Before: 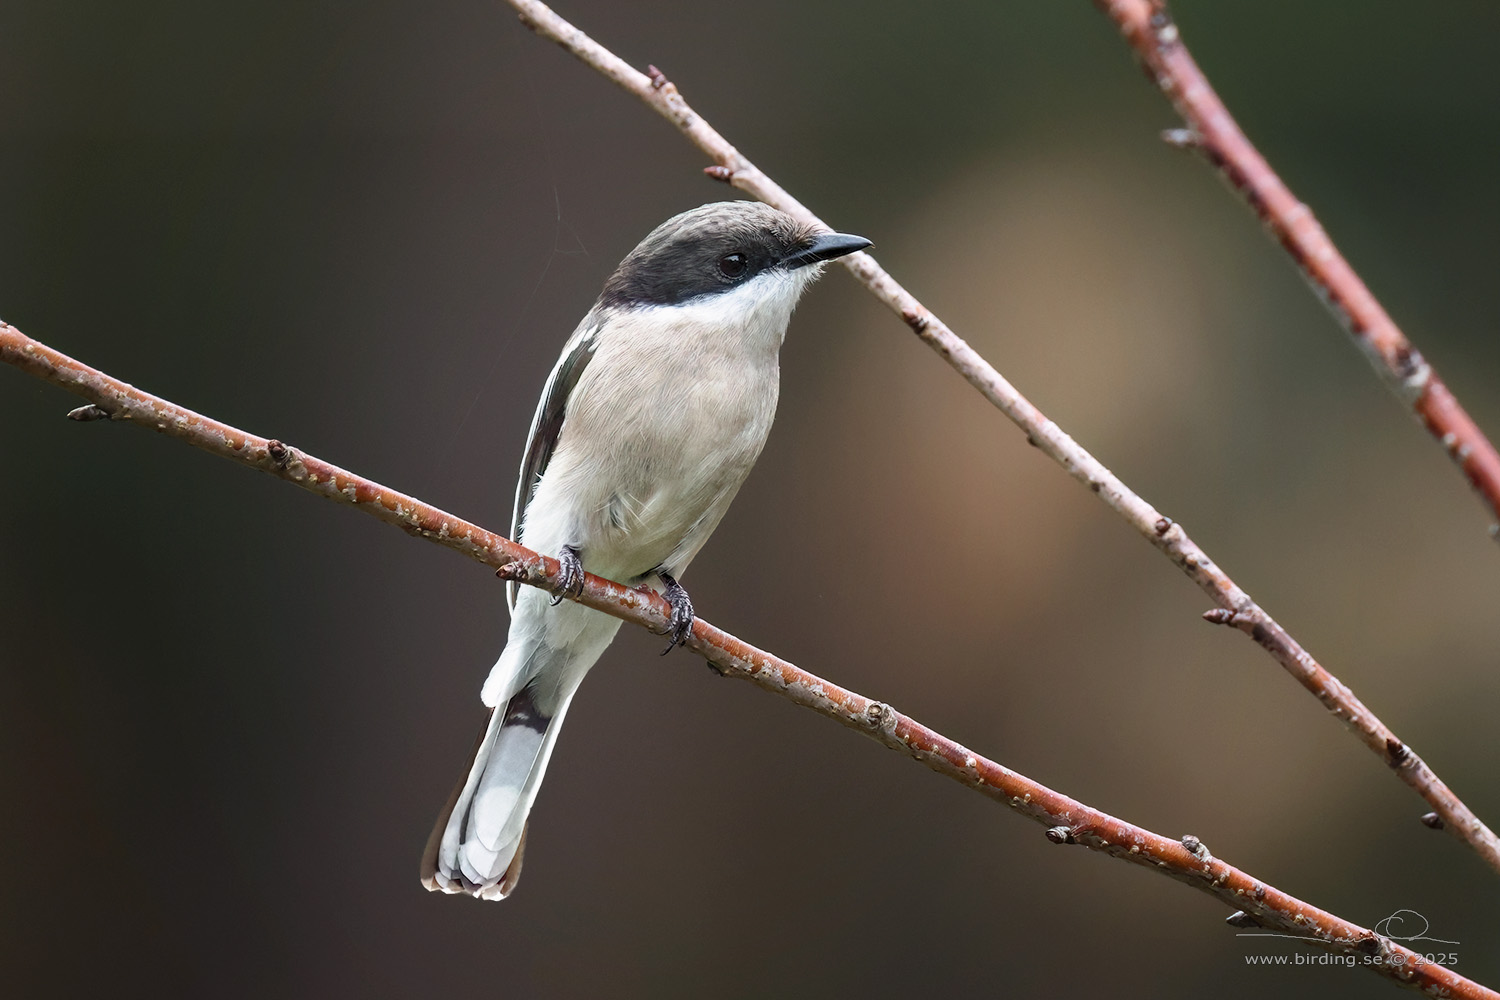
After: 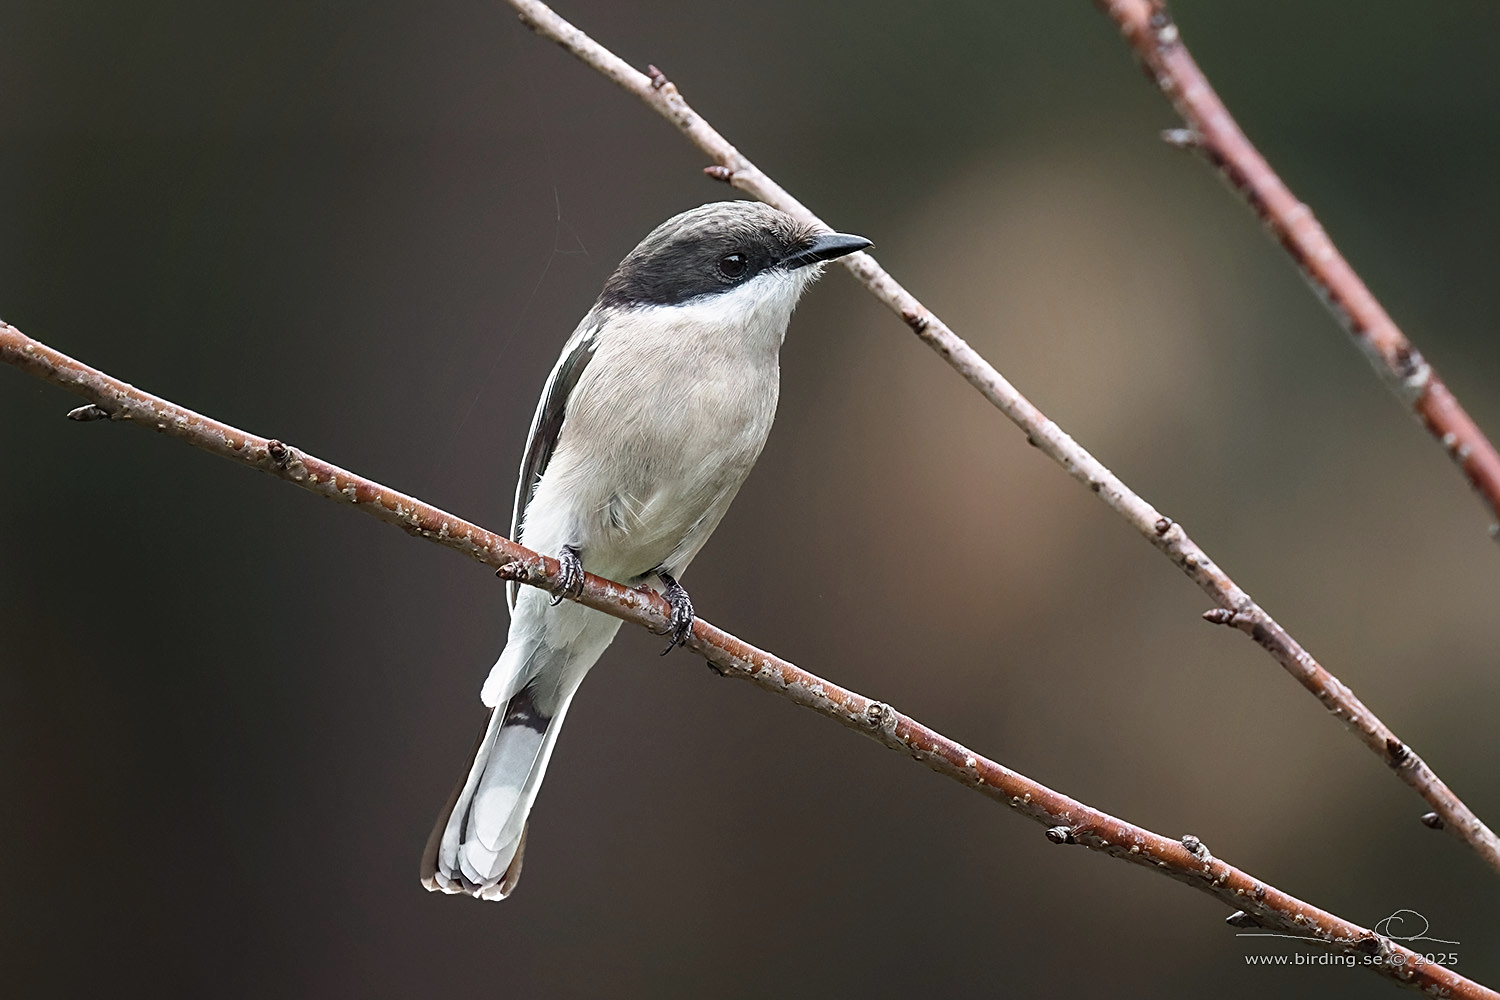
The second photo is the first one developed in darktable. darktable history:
sharpen: on, module defaults
color correction: saturation 0.8
